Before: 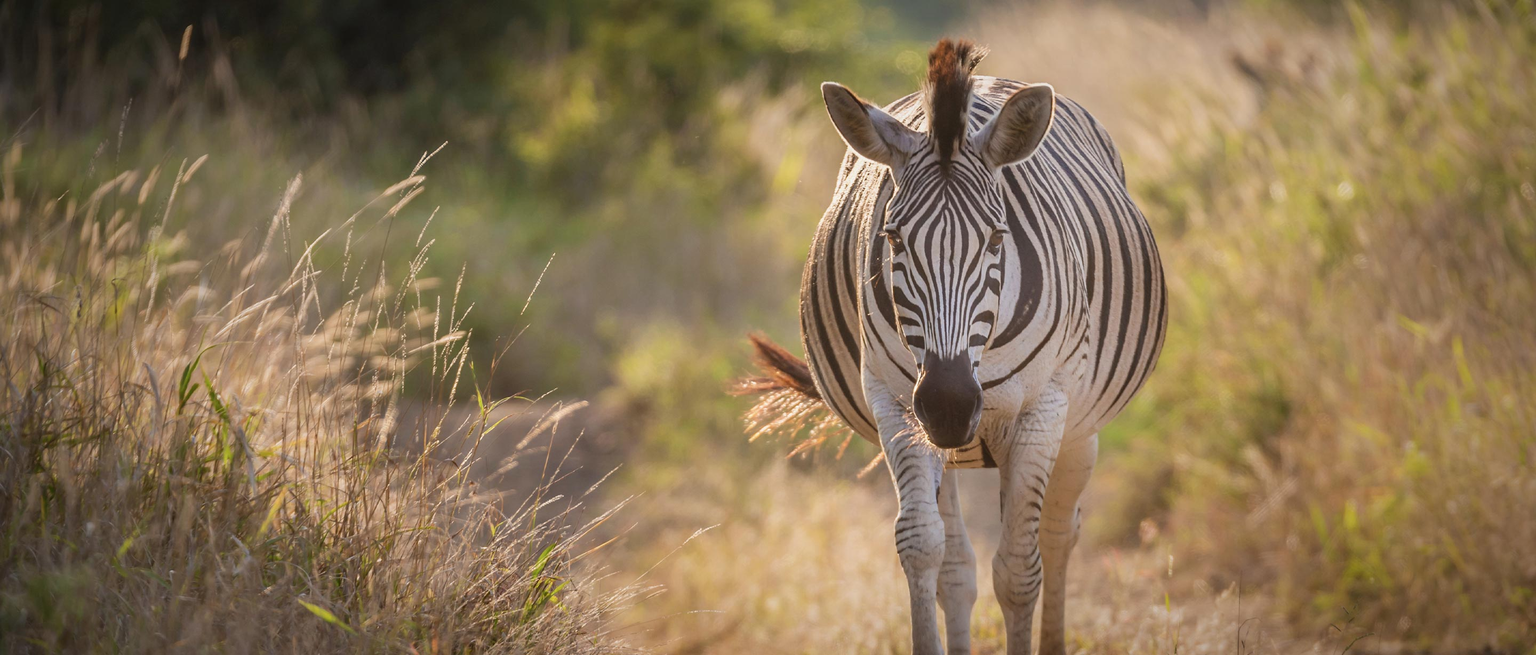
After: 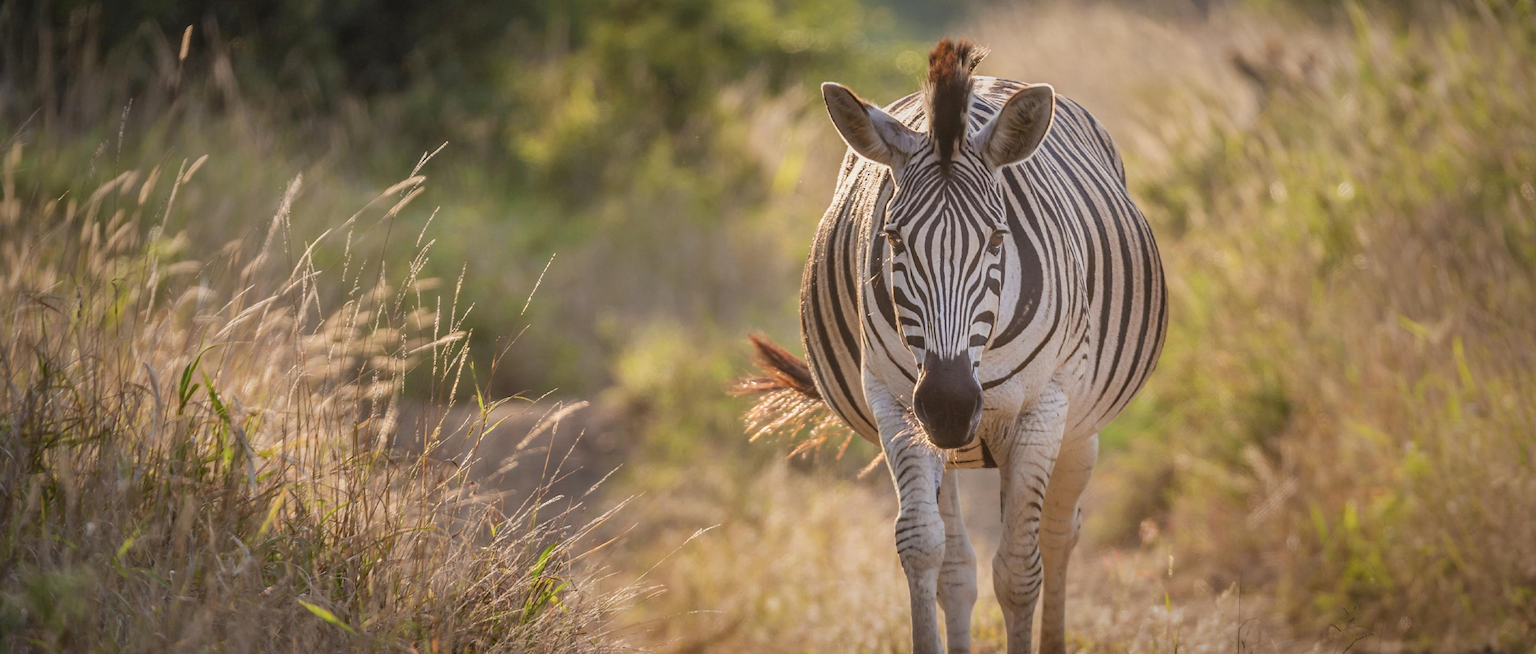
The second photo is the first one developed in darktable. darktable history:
local contrast: detail 110%
white balance: emerald 1
shadows and highlights: radius 118.69, shadows 42.21, highlights -61.56, soften with gaussian
